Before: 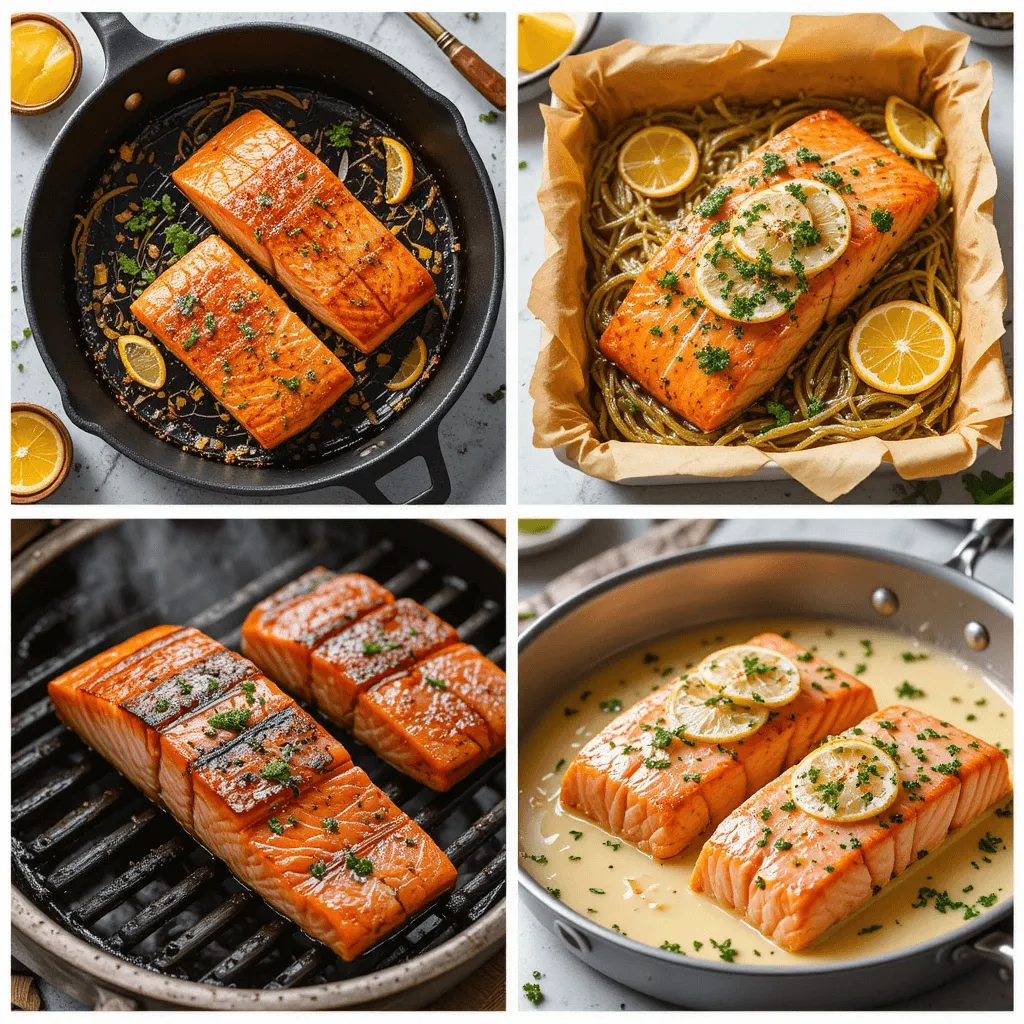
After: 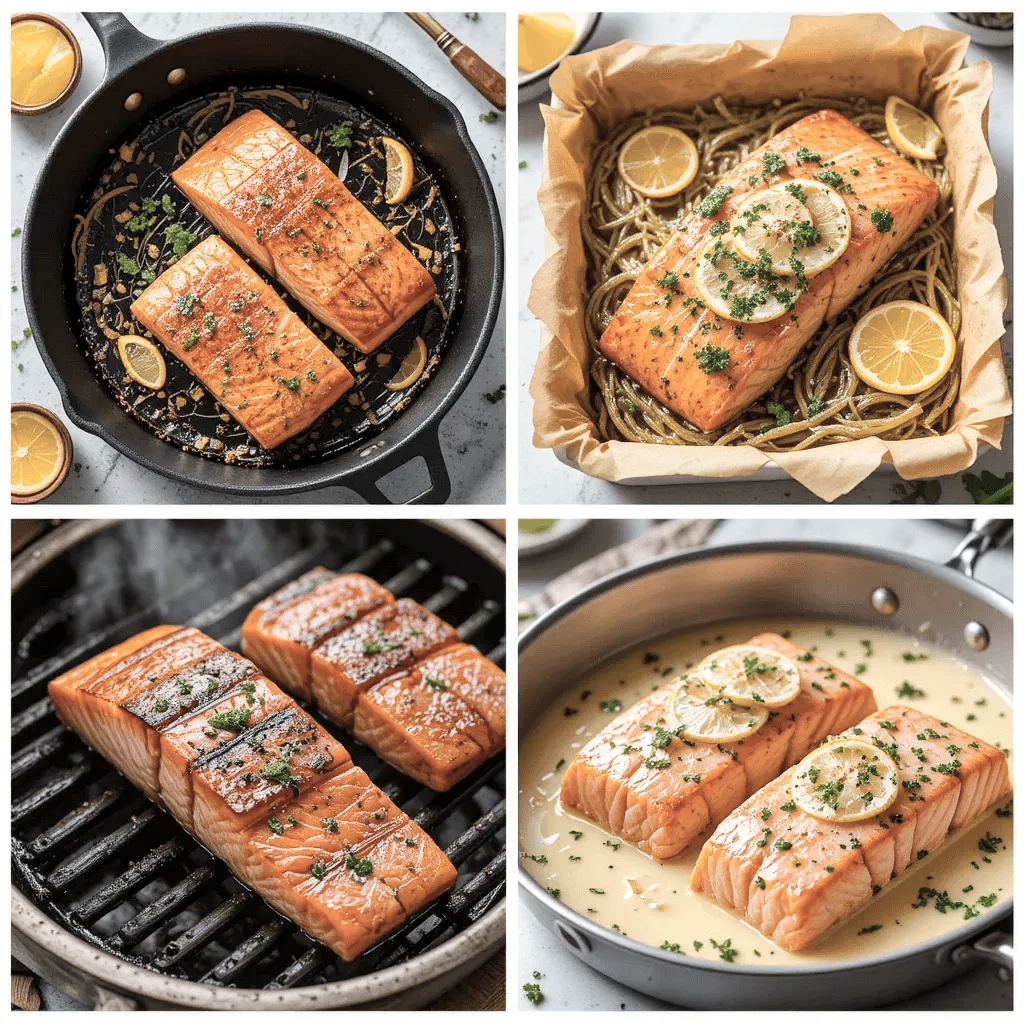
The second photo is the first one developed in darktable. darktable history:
white balance: emerald 1
global tonemap: drago (1, 100), detail 1
contrast brightness saturation: contrast 0.1, saturation -0.3
